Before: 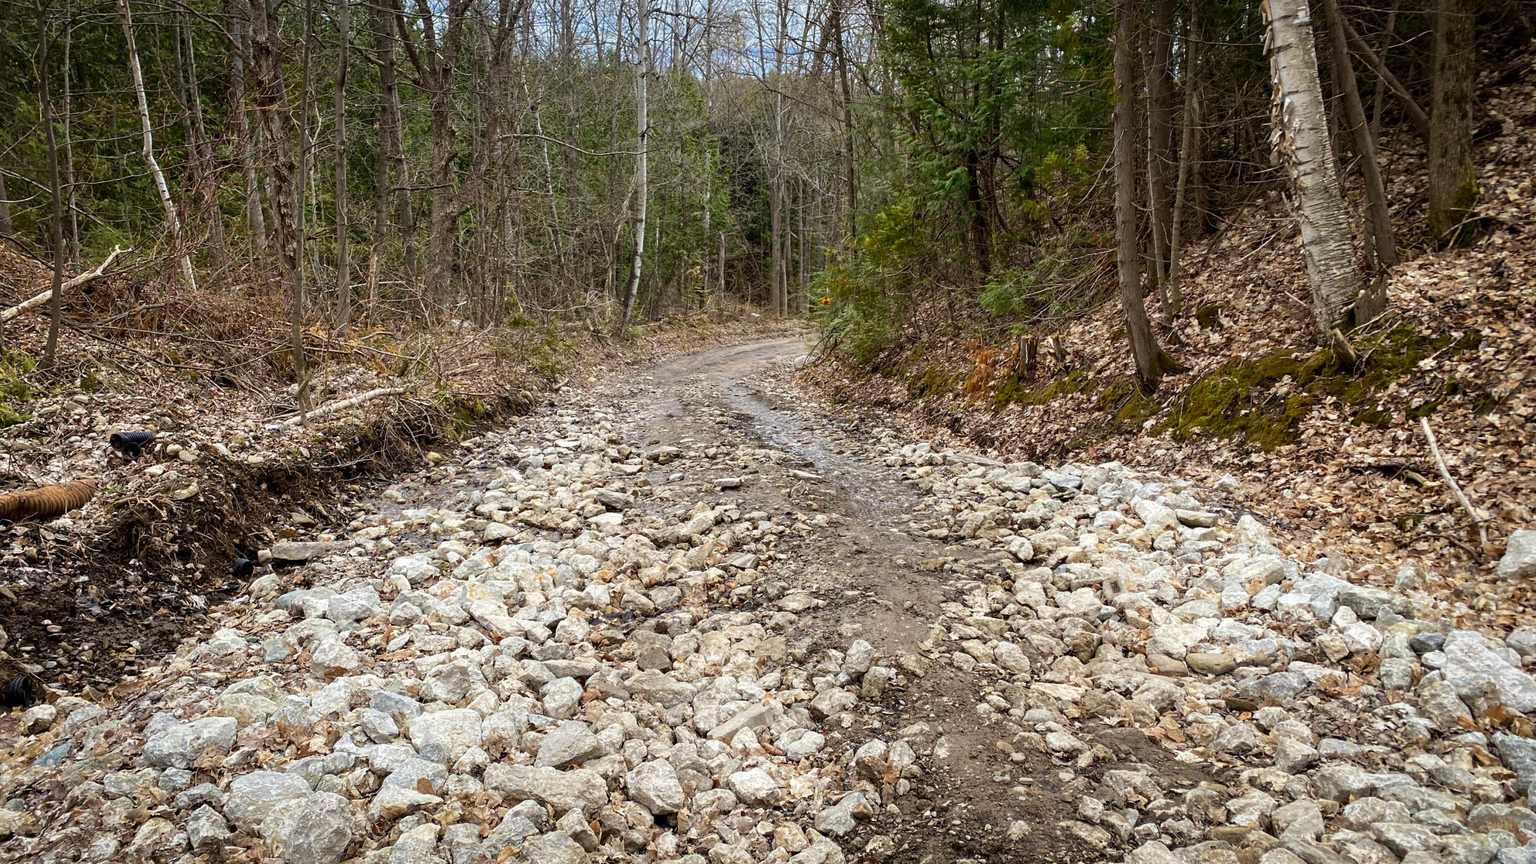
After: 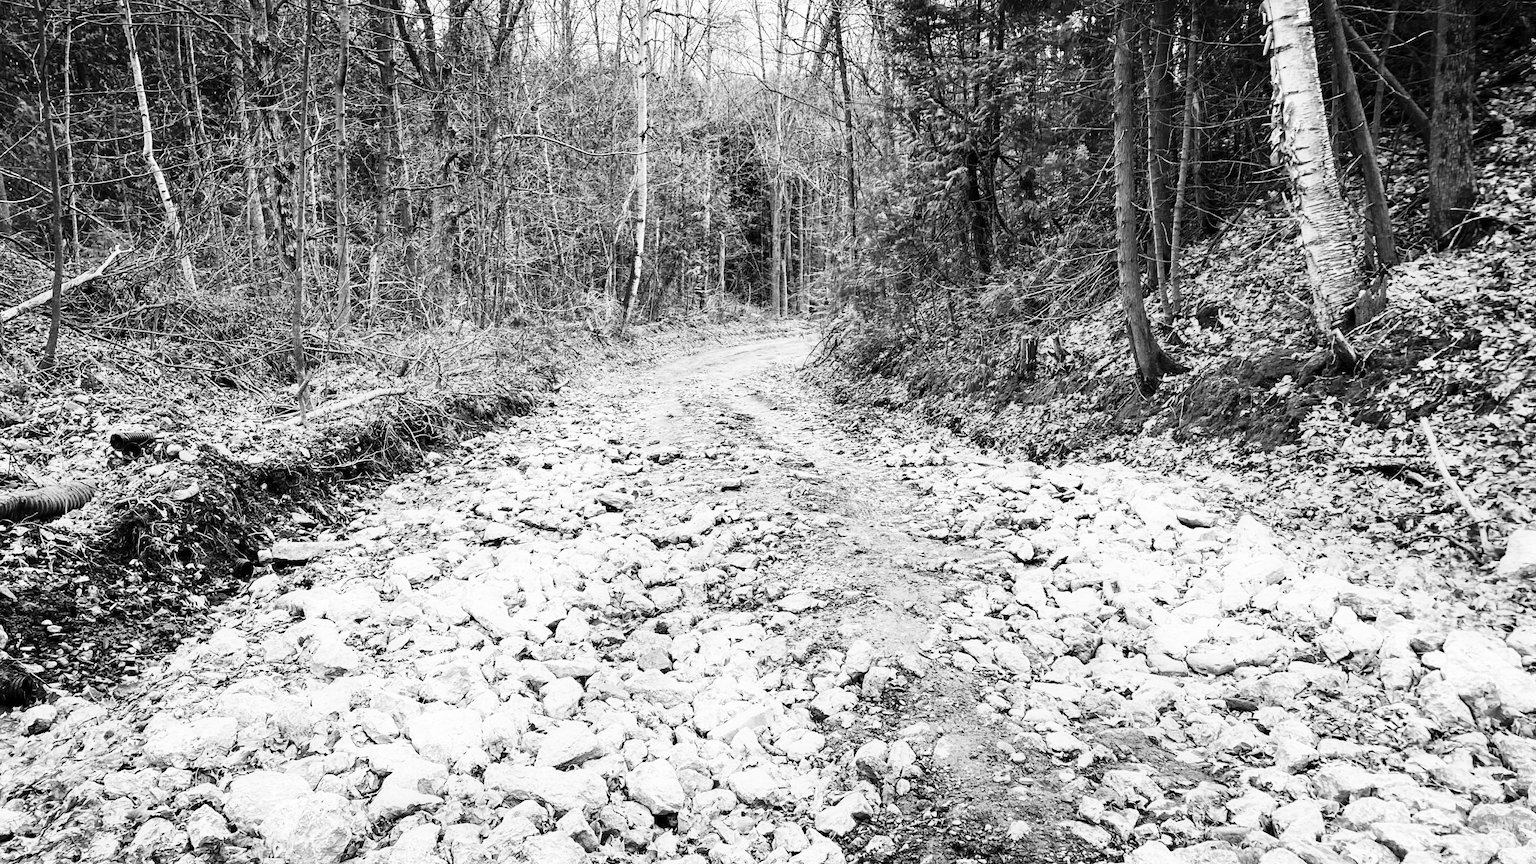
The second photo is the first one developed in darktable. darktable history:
color zones: curves: ch1 [(0, 0.679) (0.143, 0.647) (0.286, 0.261) (0.378, -0.011) (0.571, 0.396) (0.714, 0.399) (0.857, 0.406) (1, 0.679)]
contrast brightness saturation: contrast 0.2, brightness 0.16, saturation 0.22
tone equalizer: -8 EV -0.417 EV, -7 EV -0.389 EV, -6 EV -0.333 EV, -5 EV -0.222 EV, -3 EV 0.222 EV, -2 EV 0.333 EV, -1 EV 0.389 EV, +0 EV 0.417 EV, edges refinement/feathering 500, mask exposure compensation -1.57 EV, preserve details no
monochrome: a -11.7, b 1.62, size 0.5, highlights 0.38
base curve: curves: ch0 [(0, 0) (0.008, 0.007) (0.022, 0.029) (0.048, 0.089) (0.092, 0.197) (0.191, 0.399) (0.275, 0.534) (0.357, 0.65) (0.477, 0.78) (0.542, 0.833) (0.799, 0.973) (1, 1)], preserve colors none
